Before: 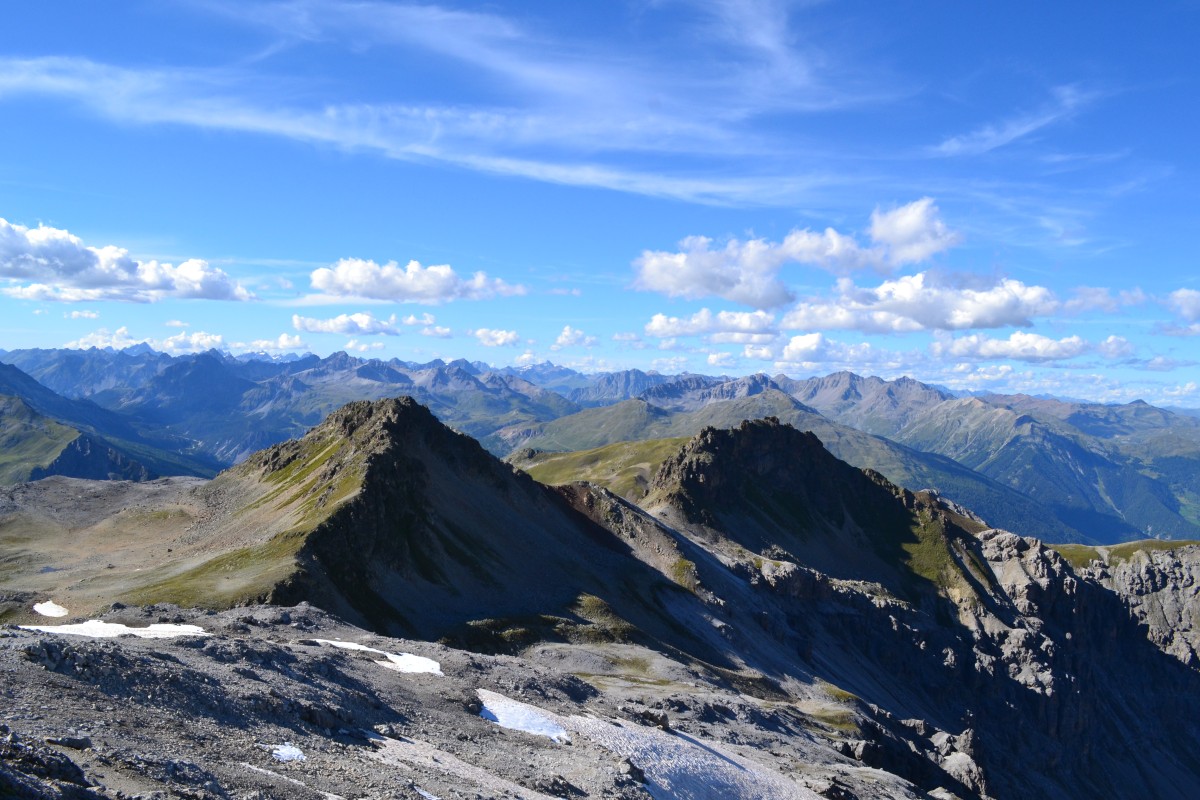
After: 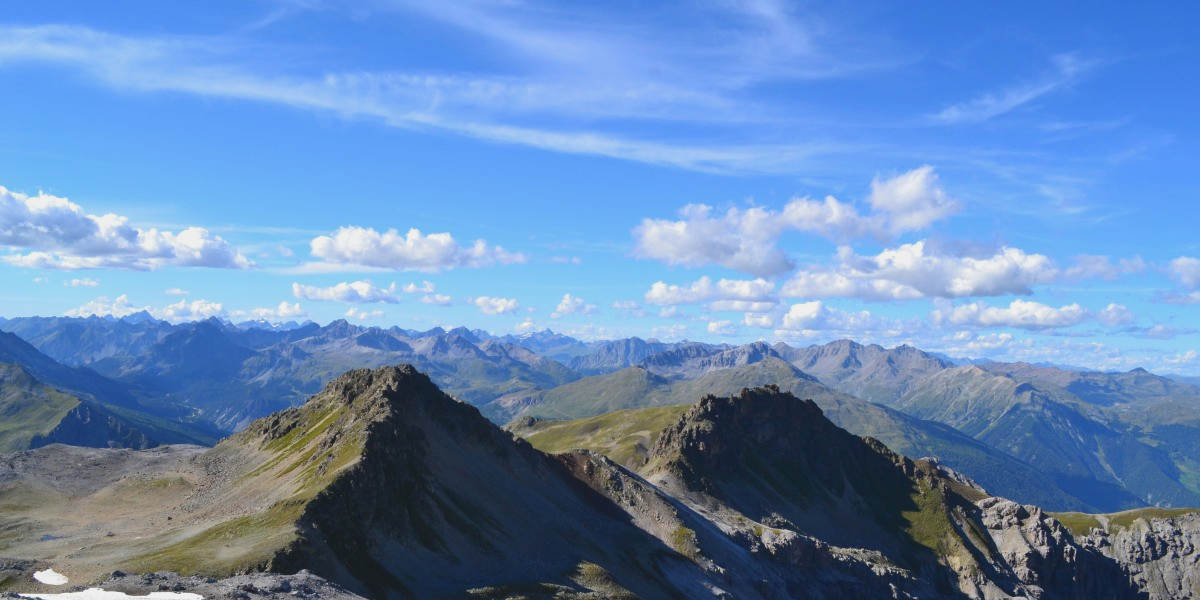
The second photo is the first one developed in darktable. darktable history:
contrast brightness saturation: contrast -0.115
crop: top 4.04%, bottom 20.885%
